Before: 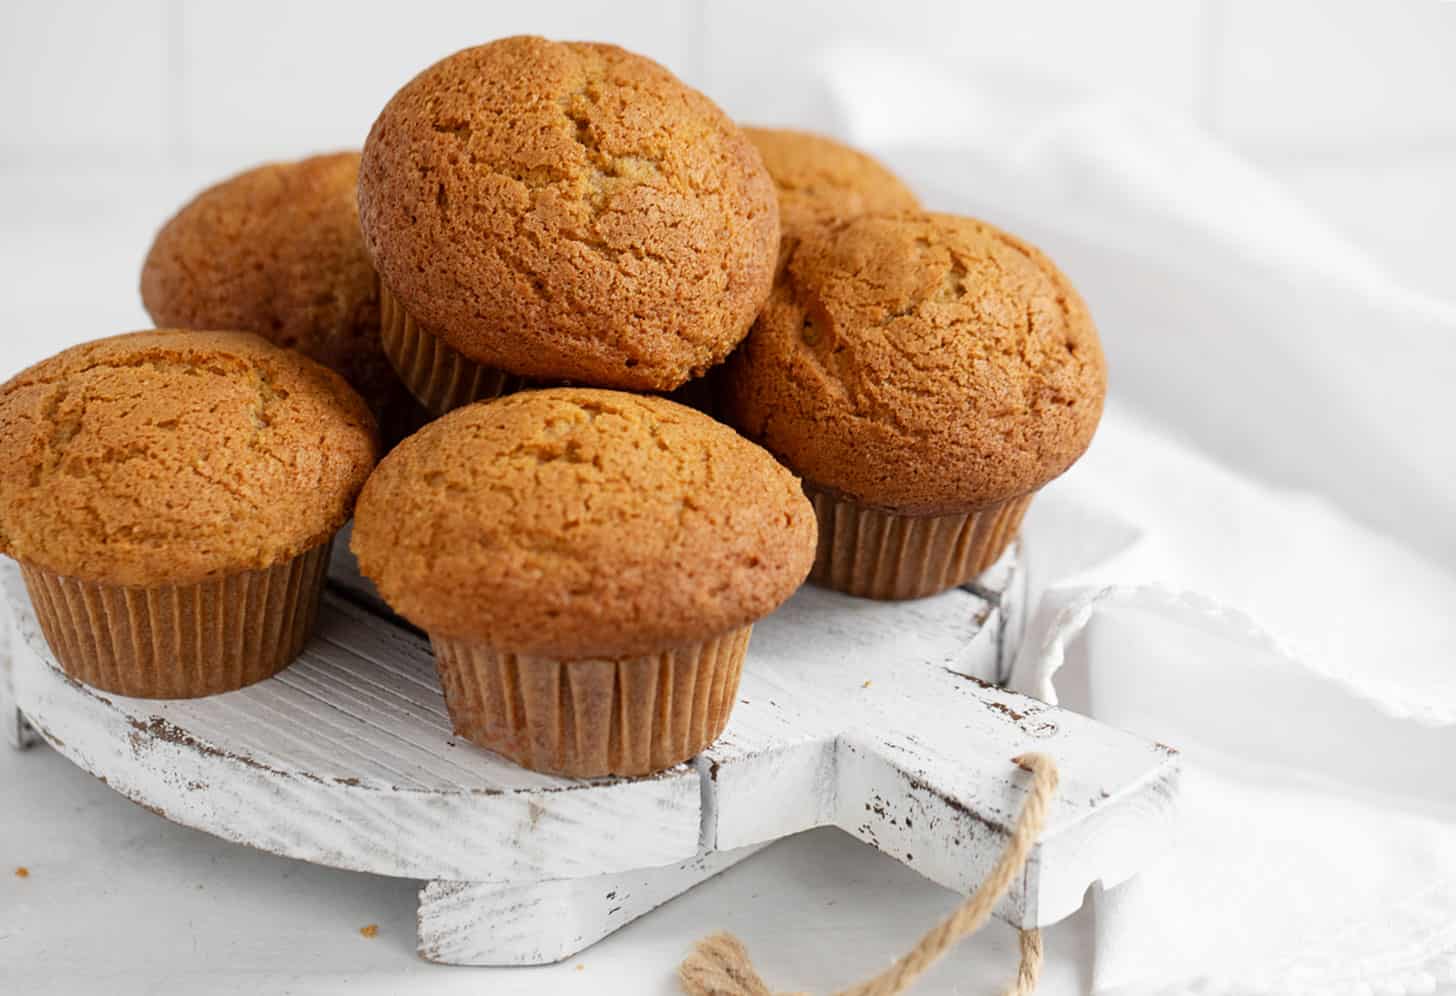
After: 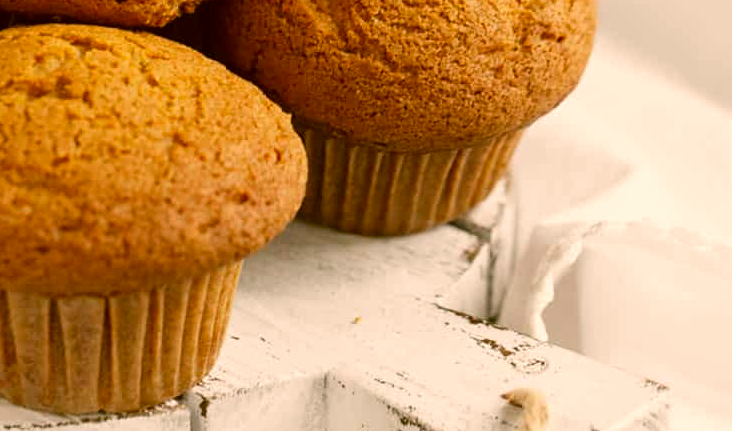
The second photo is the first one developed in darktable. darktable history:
color correction: highlights a* 8.98, highlights b* 15.09, shadows a* -0.49, shadows b* 26.52
crop: left 35.03%, top 36.625%, right 14.663%, bottom 20.057%
